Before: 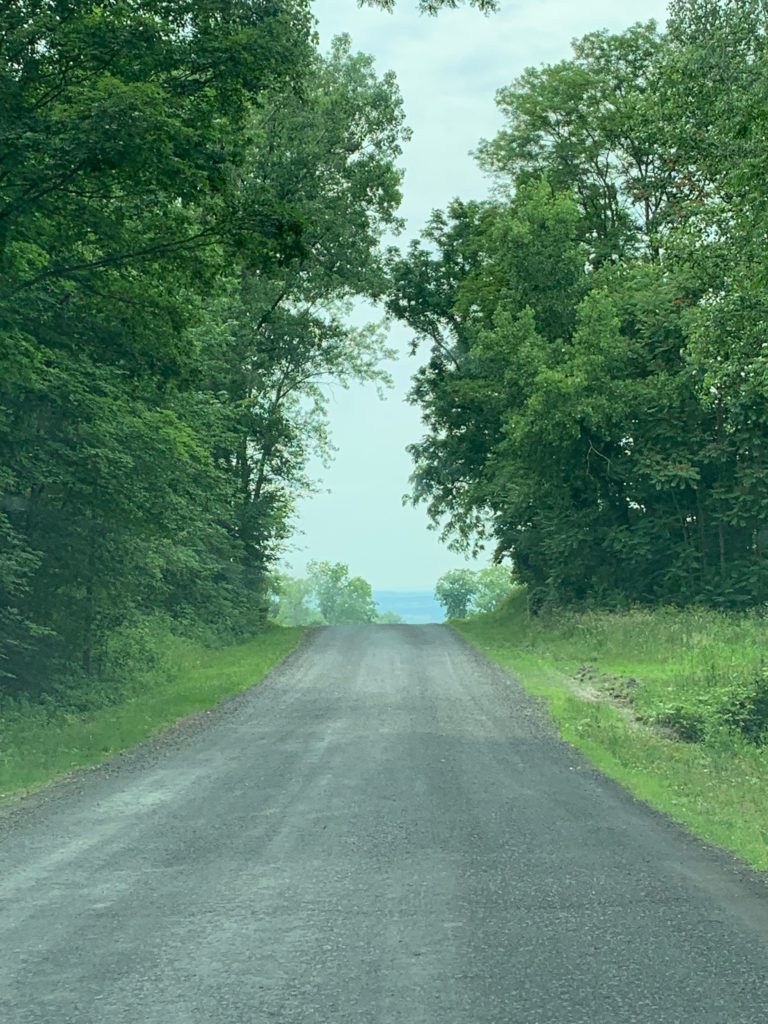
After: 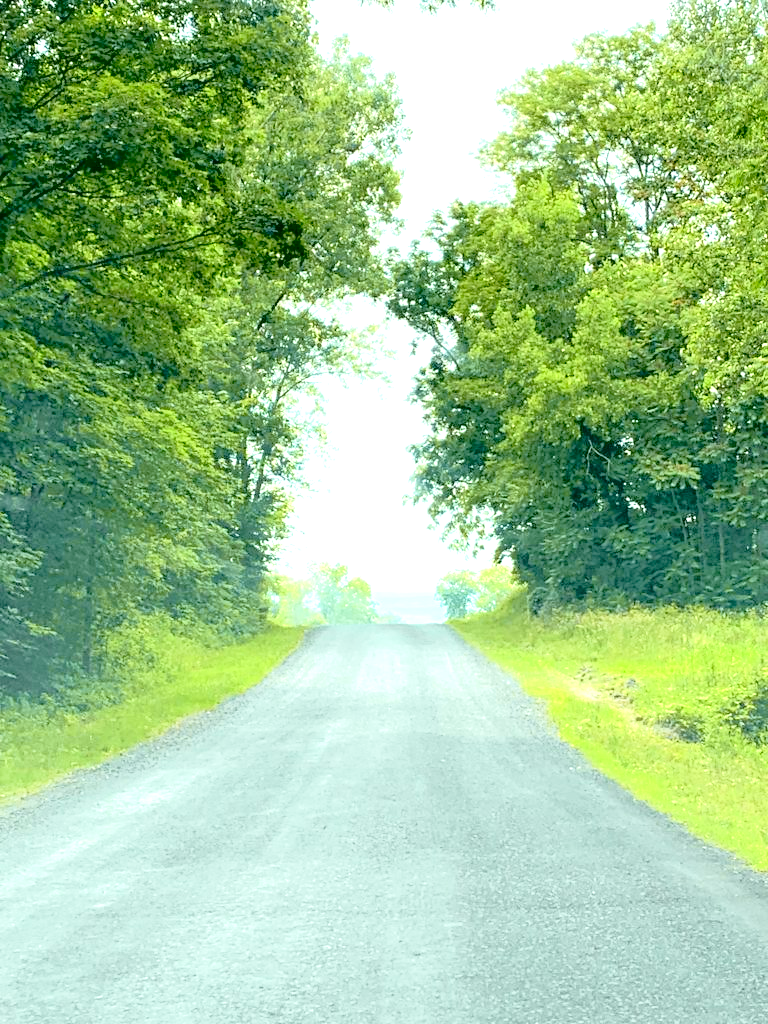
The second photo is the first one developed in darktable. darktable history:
velvia: strength 16.39%
exposure: black level correction 0.009, exposure 1.417 EV, compensate exposure bias true, compensate highlight preservation false
tone curve: curves: ch0 [(0, 0.029) (0.168, 0.142) (0.359, 0.44) (0.469, 0.544) (0.634, 0.722) (0.858, 0.903) (1, 0.968)]; ch1 [(0, 0) (0.437, 0.453) (0.472, 0.47) (0.502, 0.502) (0.54, 0.534) (0.57, 0.592) (0.618, 0.66) (0.699, 0.749) (0.859, 0.899) (1, 1)]; ch2 [(0, 0) (0.33, 0.301) (0.421, 0.443) (0.476, 0.498) (0.505, 0.503) (0.547, 0.557) (0.586, 0.634) (0.608, 0.676) (1, 1)], color space Lab, independent channels, preserve colors basic power
